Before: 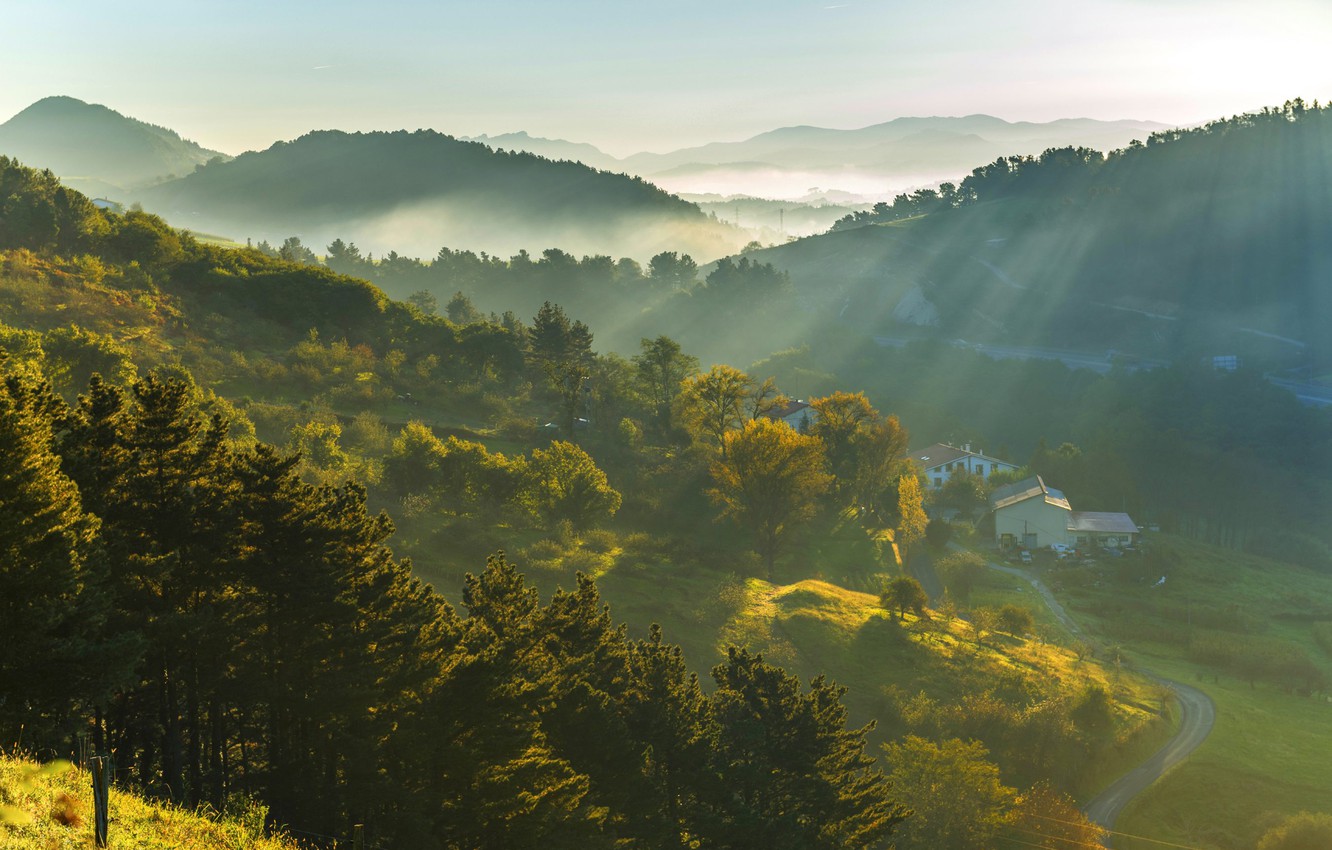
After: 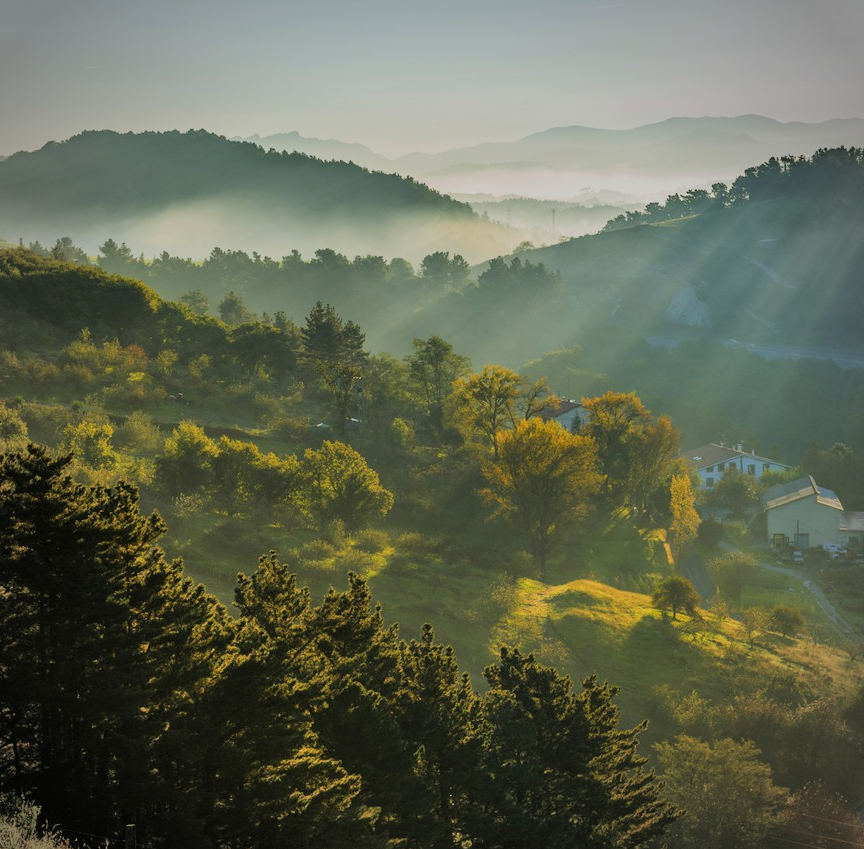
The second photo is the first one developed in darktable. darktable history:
shadows and highlights: shadows 37.65, highlights -26.95, soften with gaussian
crop: left 17.148%, right 16.808%
vignetting: on, module defaults
filmic rgb: black relative exposure -7.14 EV, white relative exposure 5.38 EV, hardness 3.03
